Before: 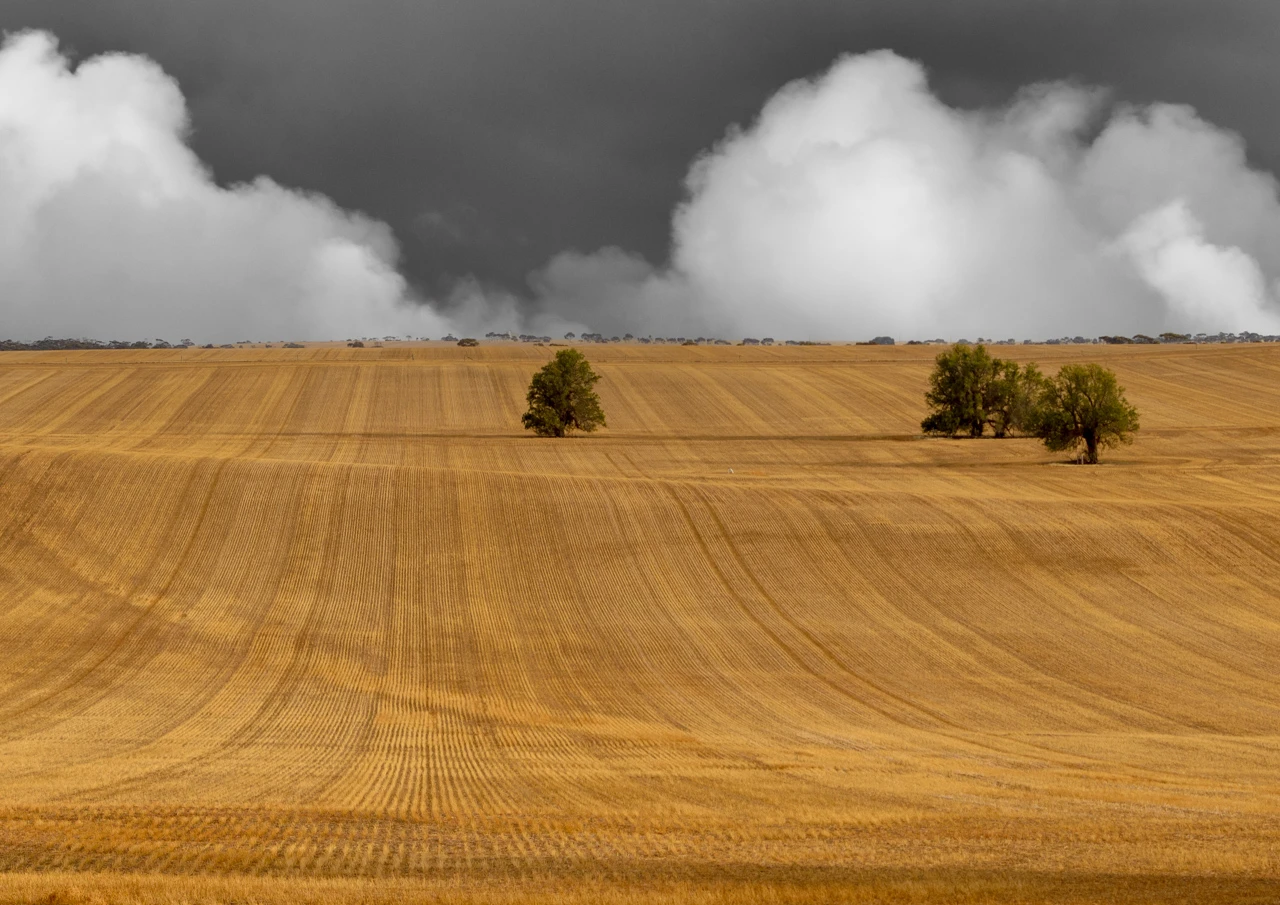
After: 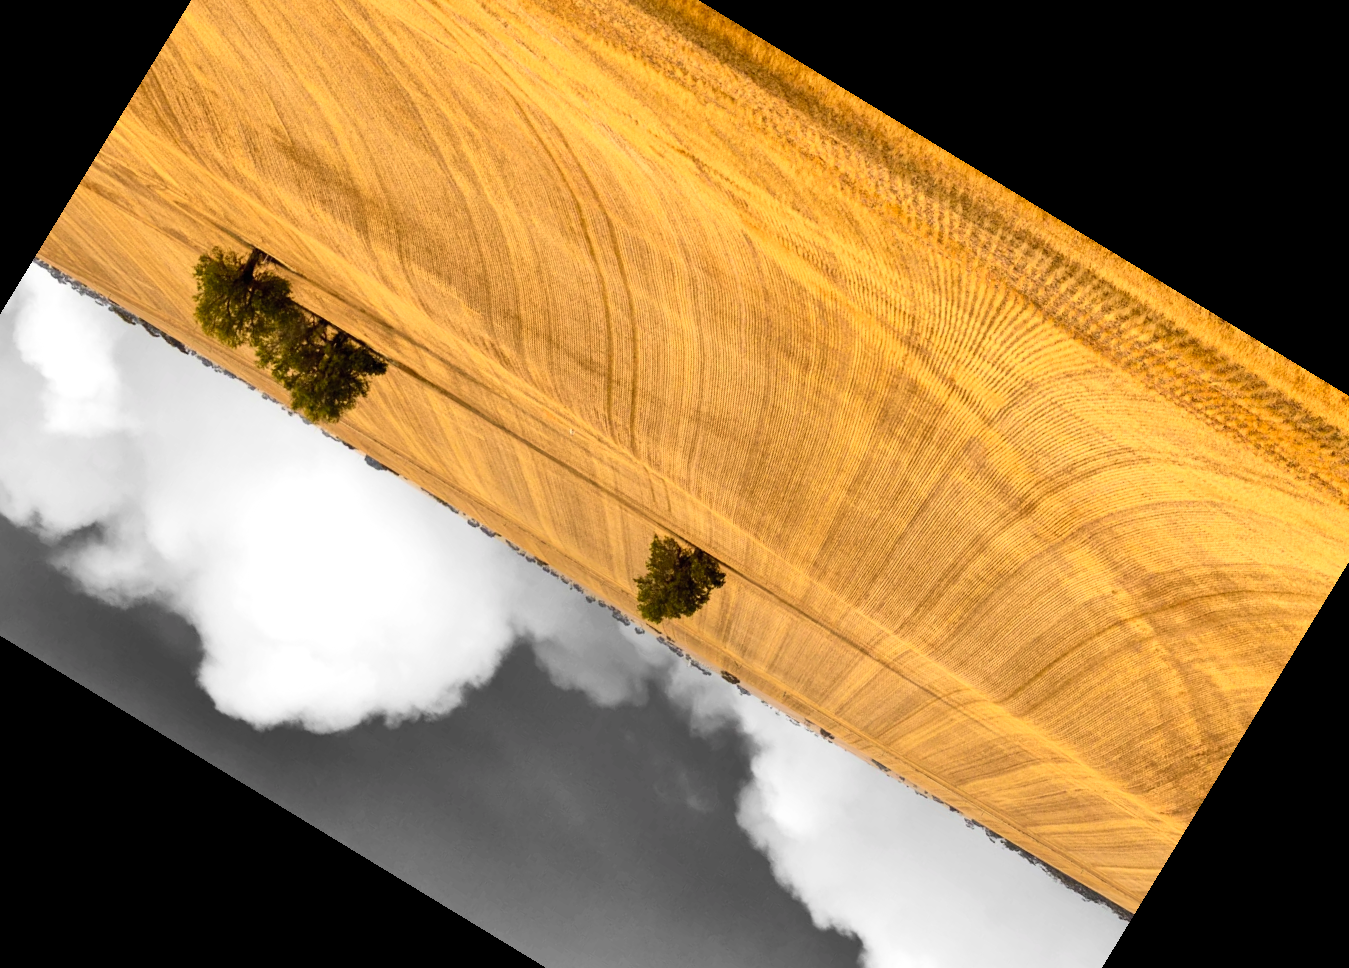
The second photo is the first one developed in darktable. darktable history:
tone equalizer: -8 EV -0.75 EV, -7 EV -0.7 EV, -6 EV -0.6 EV, -5 EV -0.4 EV, -3 EV 0.4 EV, -2 EV 0.6 EV, -1 EV 0.7 EV, +0 EV 0.75 EV, edges refinement/feathering 500, mask exposure compensation -1.57 EV, preserve details no
crop and rotate: angle 148.68°, left 9.111%, top 15.603%, right 4.588%, bottom 17.041%
contrast brightness saturation: contrast 0.2, brightness 0.16, saturation 0.22
